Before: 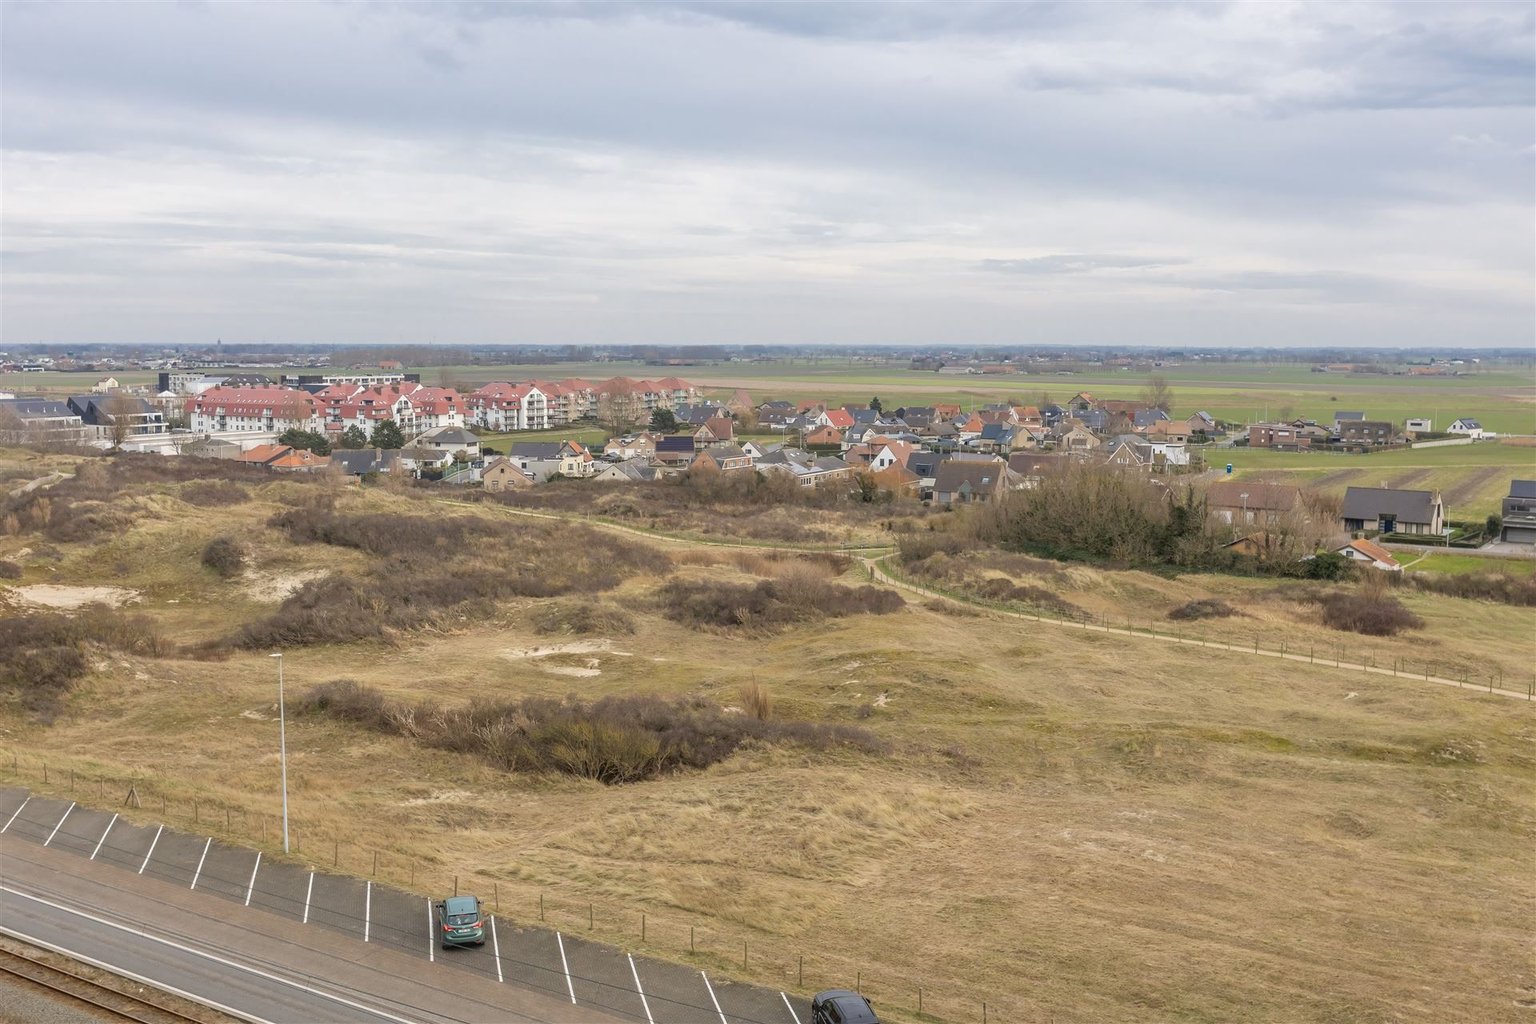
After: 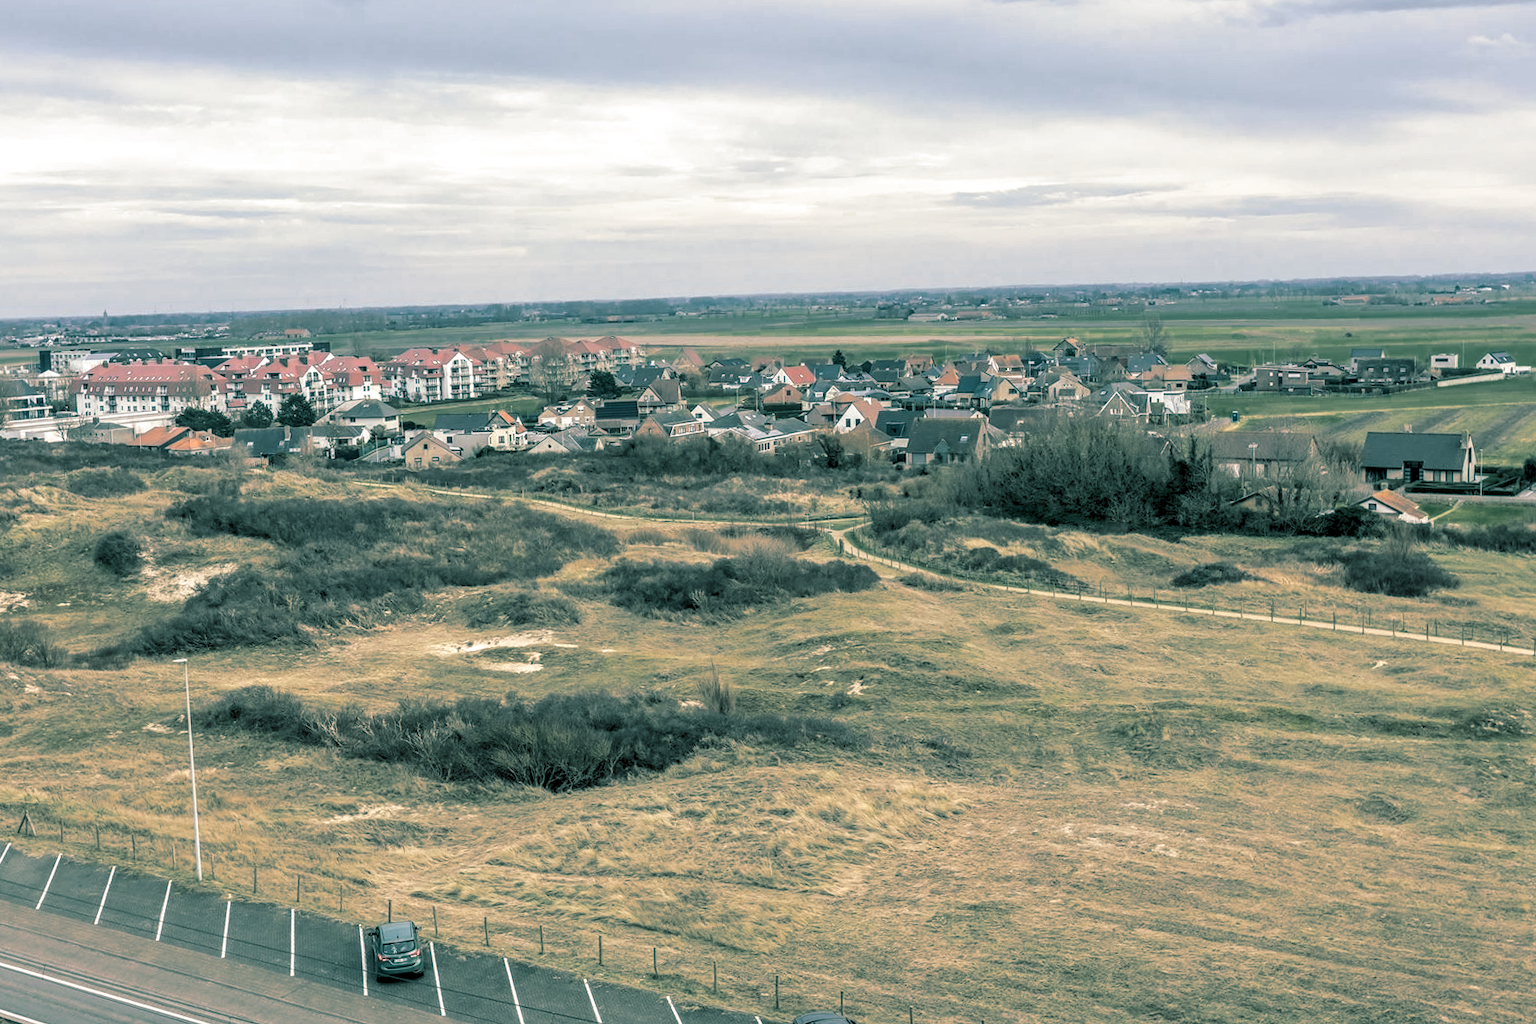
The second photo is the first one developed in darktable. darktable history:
color zones: curves: ch0 [(0.25, 0.5) (0.347, 0.092) (0.75, 0.5)]; ch1 [(0.25, 0.5) (0.33, 0.51) (0.75, 0.5)]
local contrast: detail 160%
crop and rotate: angle 1.96°, left 5.673%, top 5.673%
split-toning: shadows › hue 186.43°, highlights › hue 49.29°, compress 30.29%
